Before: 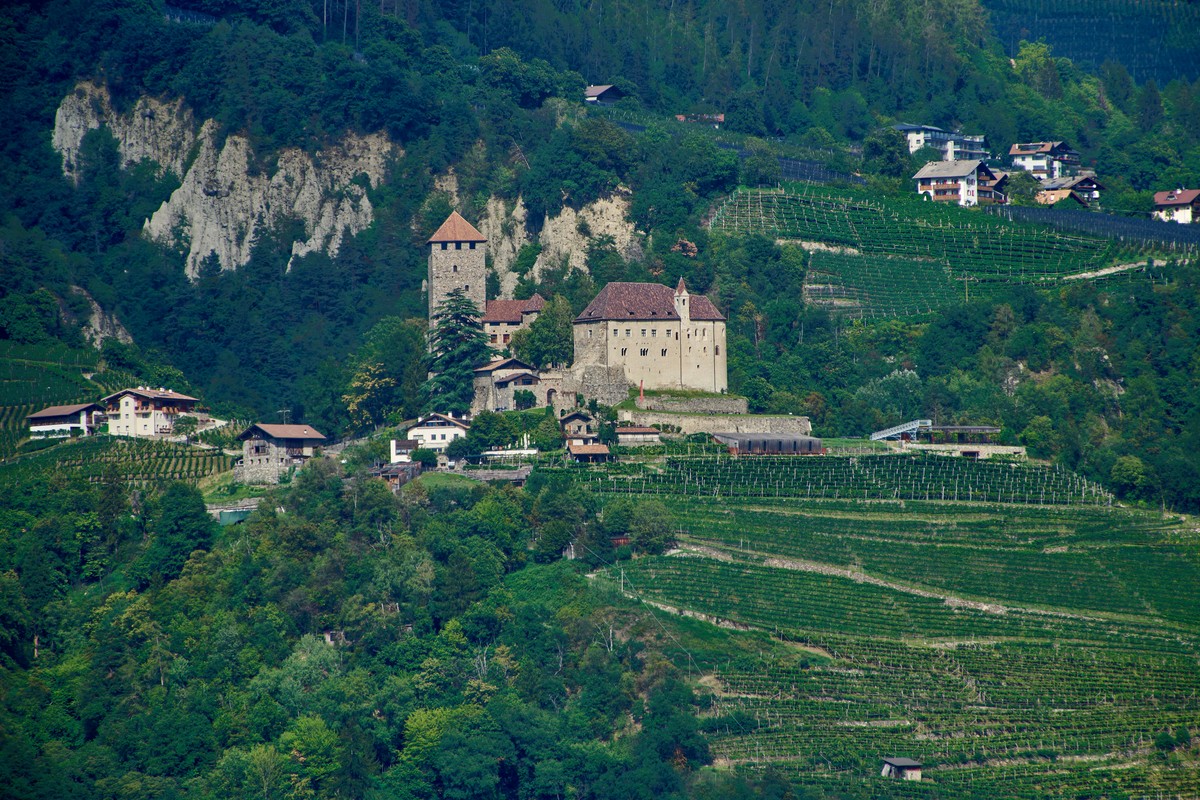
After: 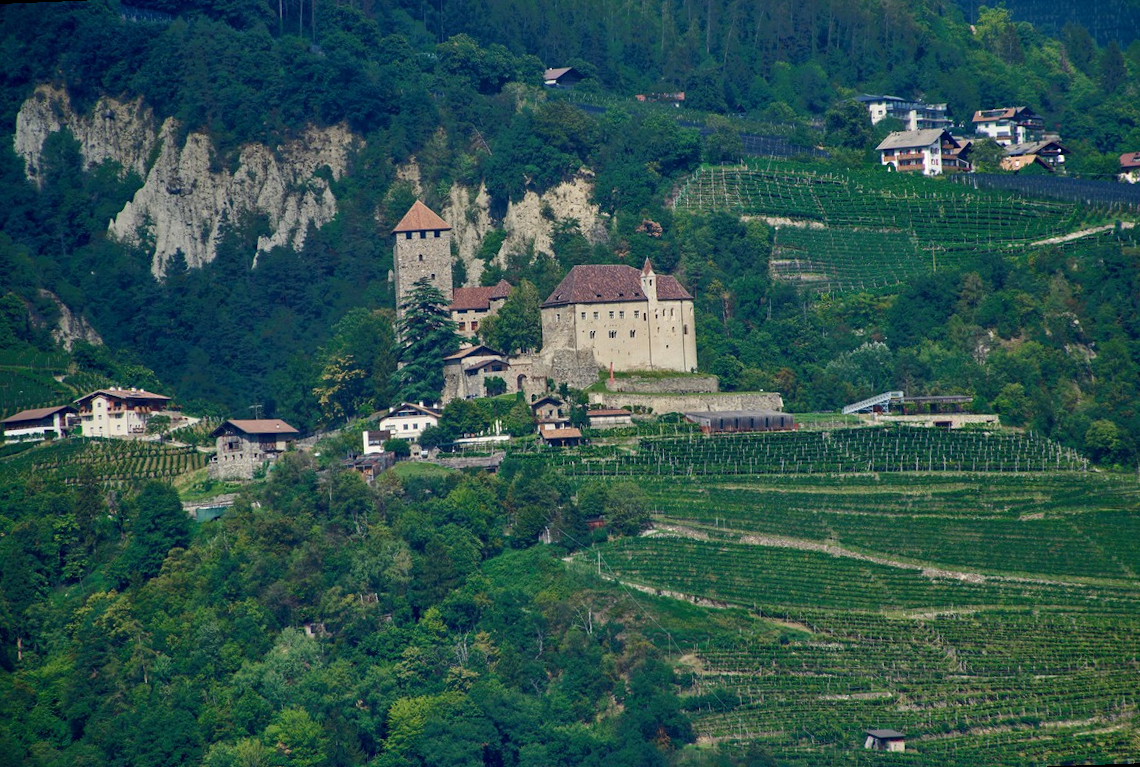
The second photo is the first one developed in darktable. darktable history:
white balance: red 1, blue 1
rotate and perspective: rotation -2.12°, lens shift (vertical) 0.009, lens shift (horizontal) -0.008, automatic cropping original format, crop left 0.036, crop right 0.964, crop top 0.05, crop bottom 0.959
